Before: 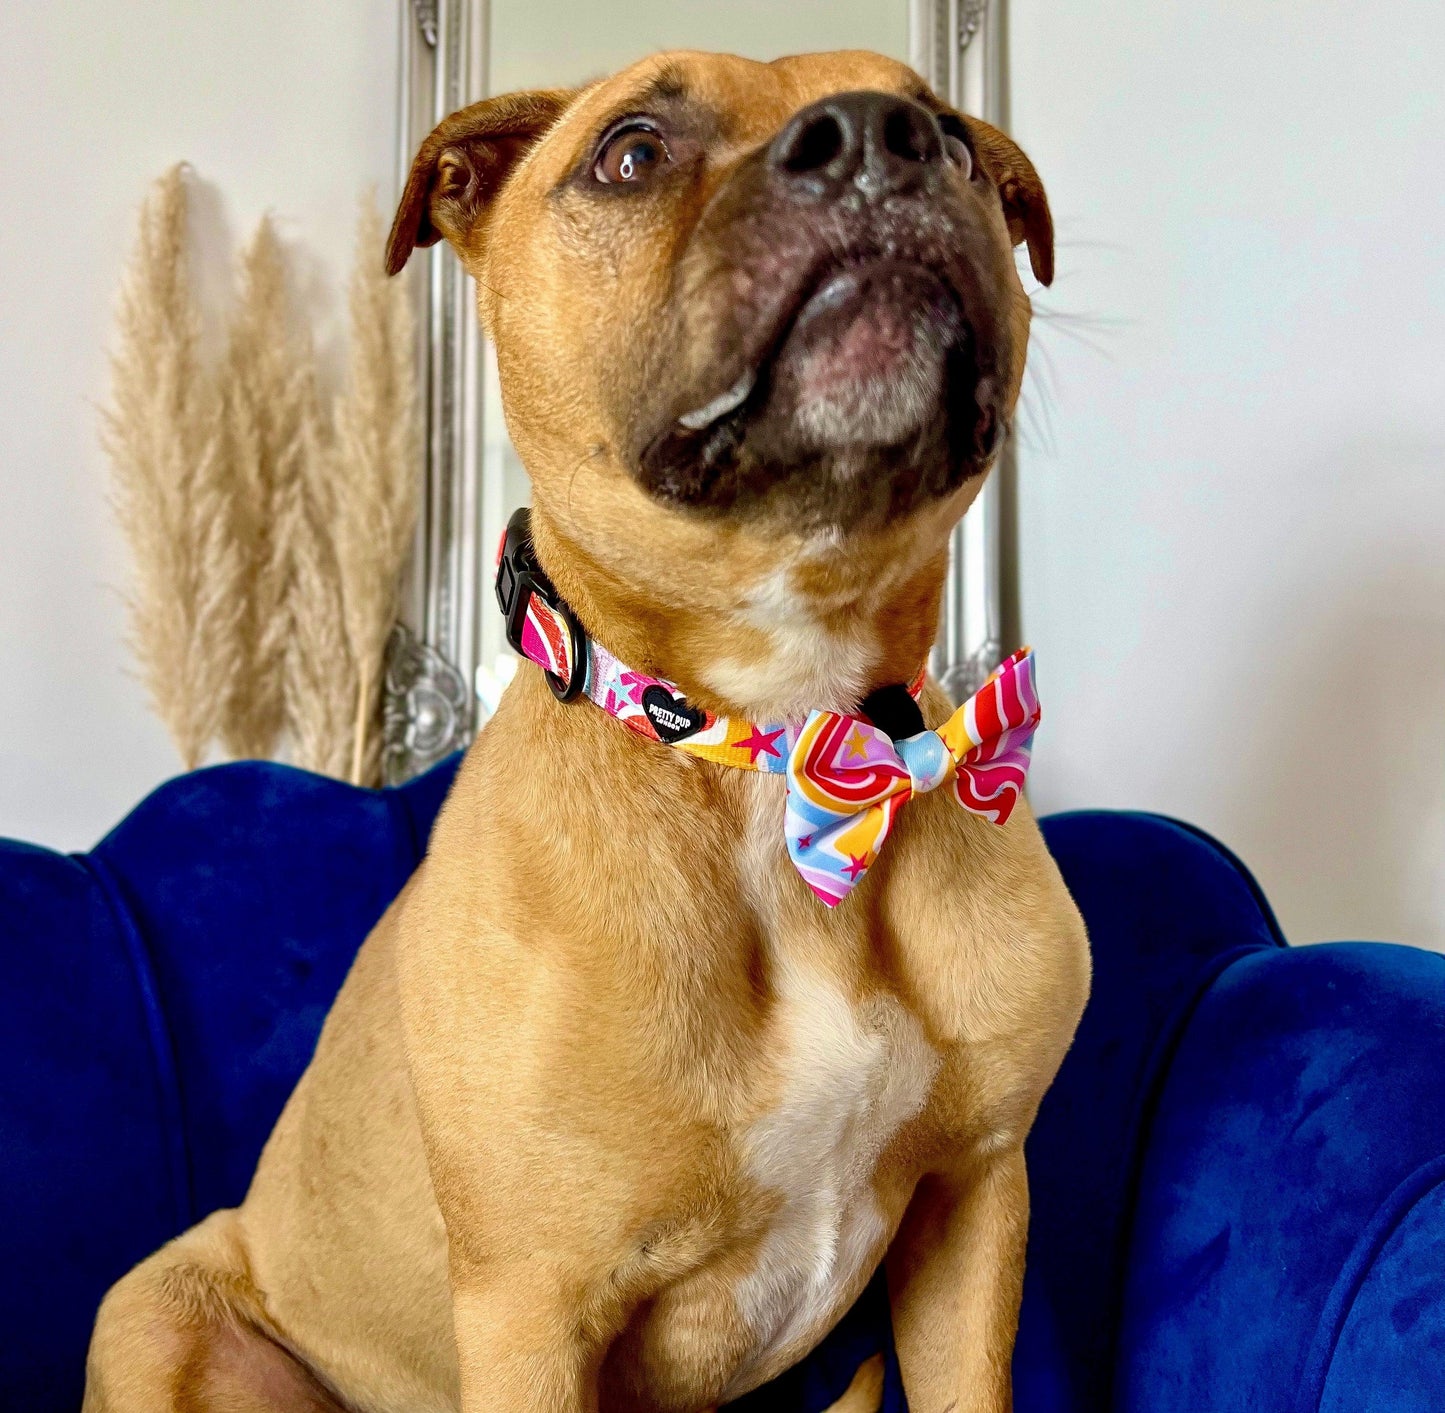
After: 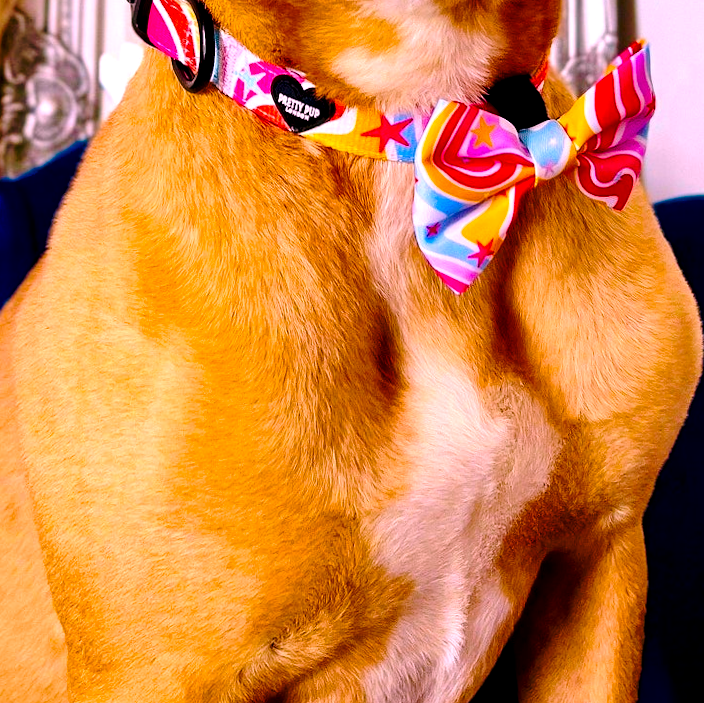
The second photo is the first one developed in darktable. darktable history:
crop: left 29.672%, top 41.786%, right 20.851%, bottom 3.487%
white balance: red 1.188, blue 1.11
base curve: curves: ch0 [(0, 0) (0.073, 0.04) (0.157, 0.139) (0.492, 0.492) (0.758, 0.758) (1, 1)], preserve colors none
rotate and perspective: rotation -0.013°, lens shift (vertical) -0.027, lens shift (horizontal) 0.178, crop left 0.016, crop right 0.989, crop top 0.082, crop bottom 0.918
exposure: black level correction 0.009, exposure 0.119 EV, compensate highlight preservation false
color balance rgb: perceptual saturation grading › global saturation 25%, global vibrance 20%
haze removal: strength 0.02, distance 0.25, compatibility mode true, adaptive false
